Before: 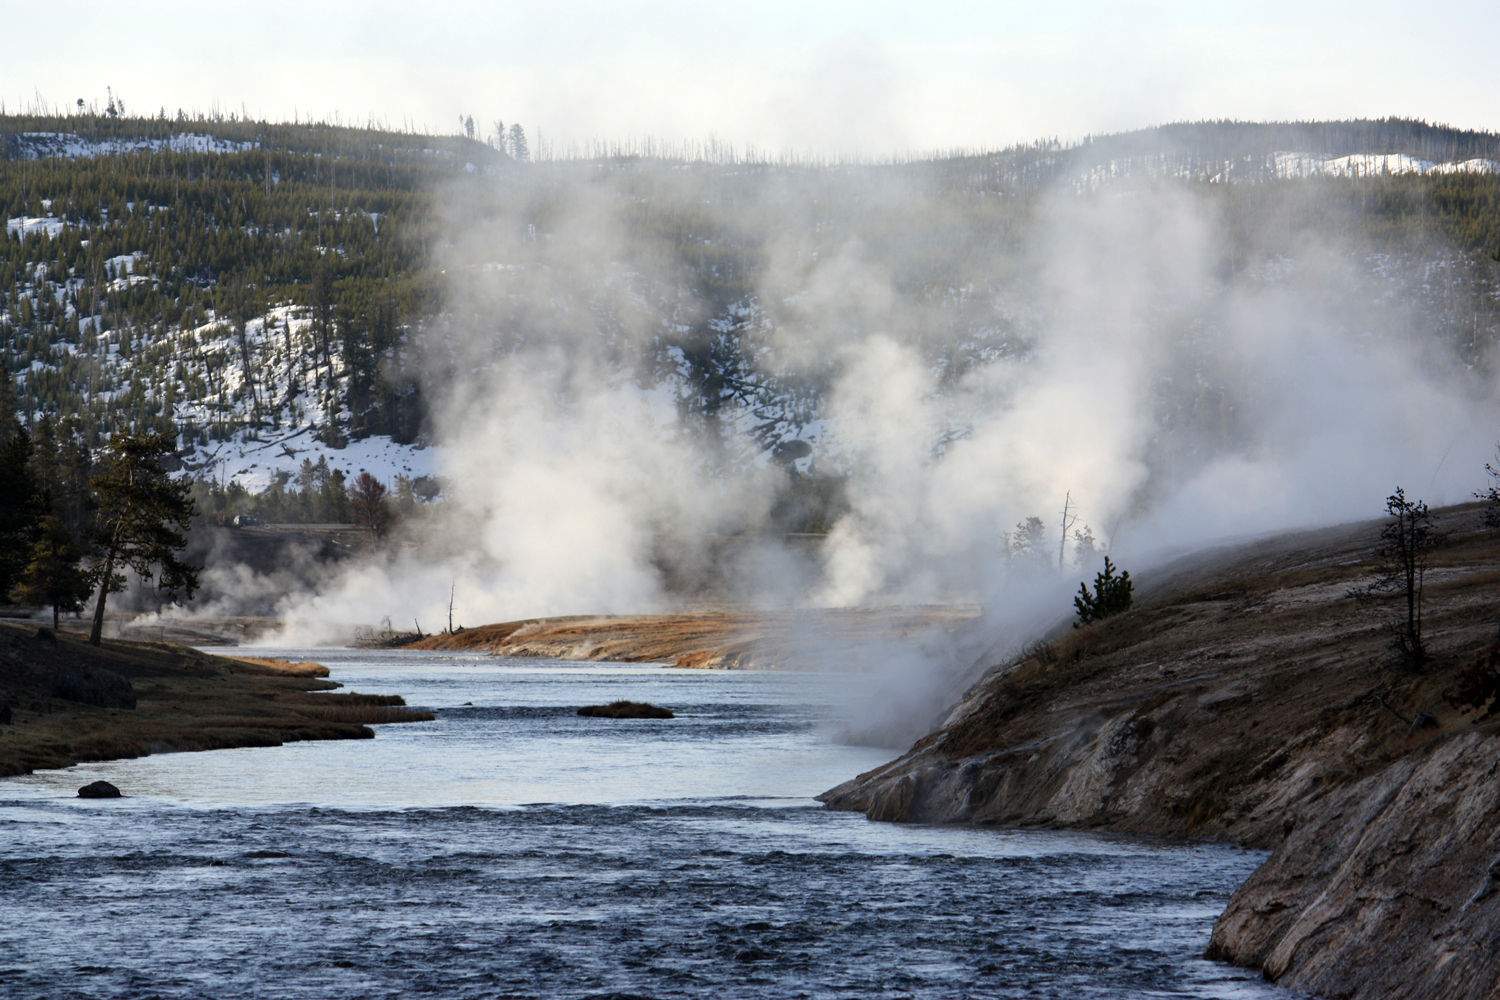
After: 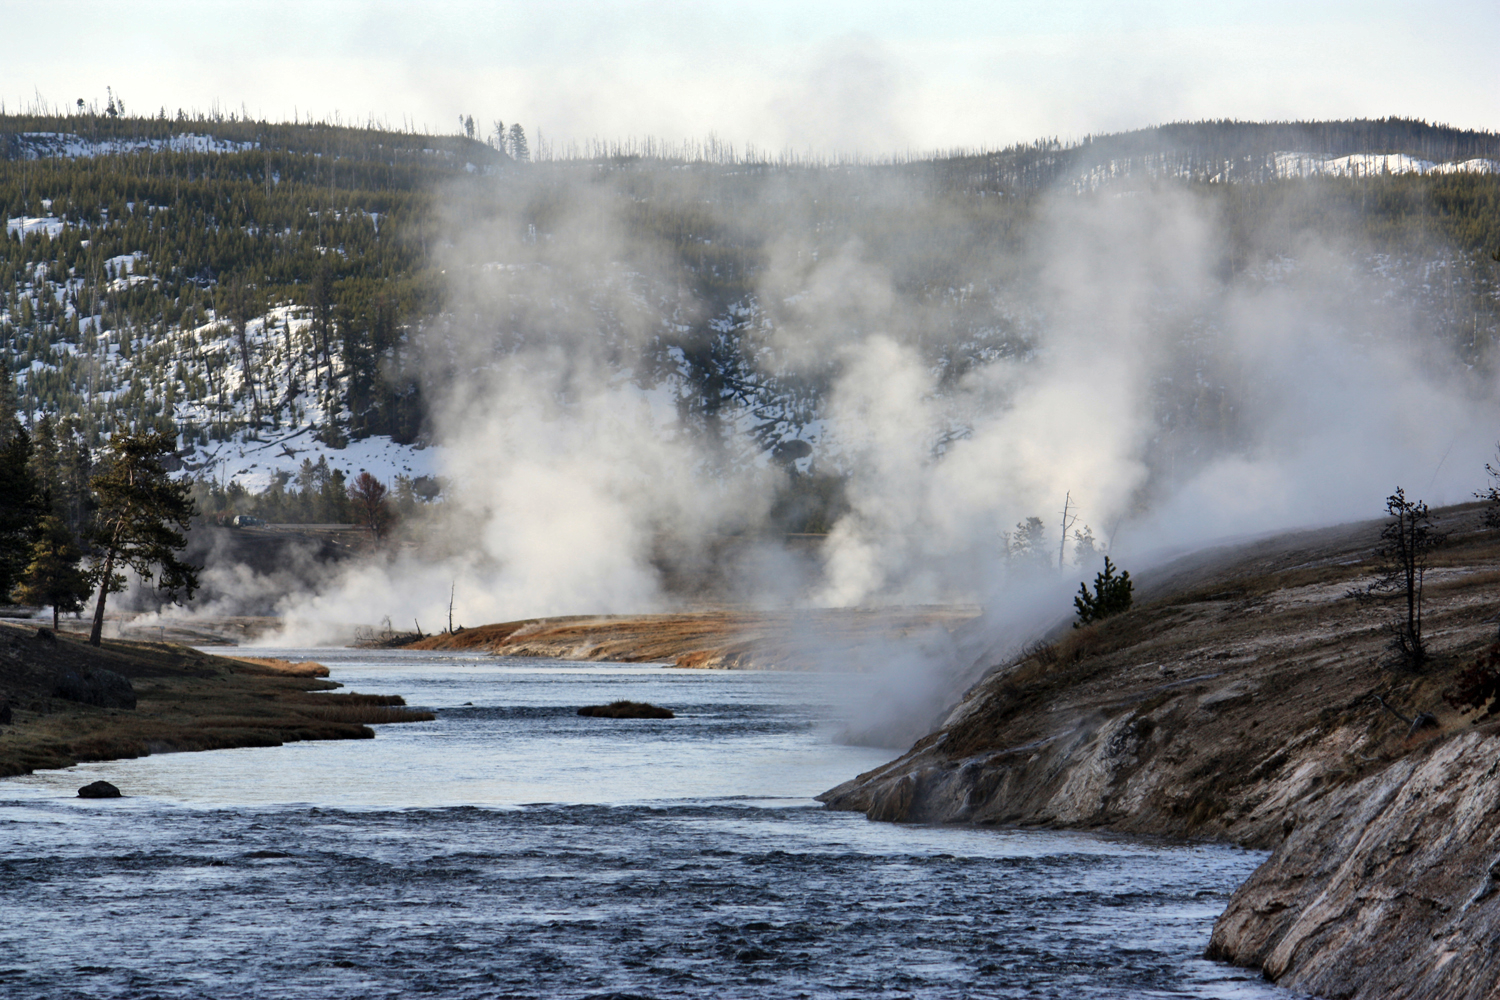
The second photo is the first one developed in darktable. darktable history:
shadows and highlights: shadows 61.14, soften with gaussian
